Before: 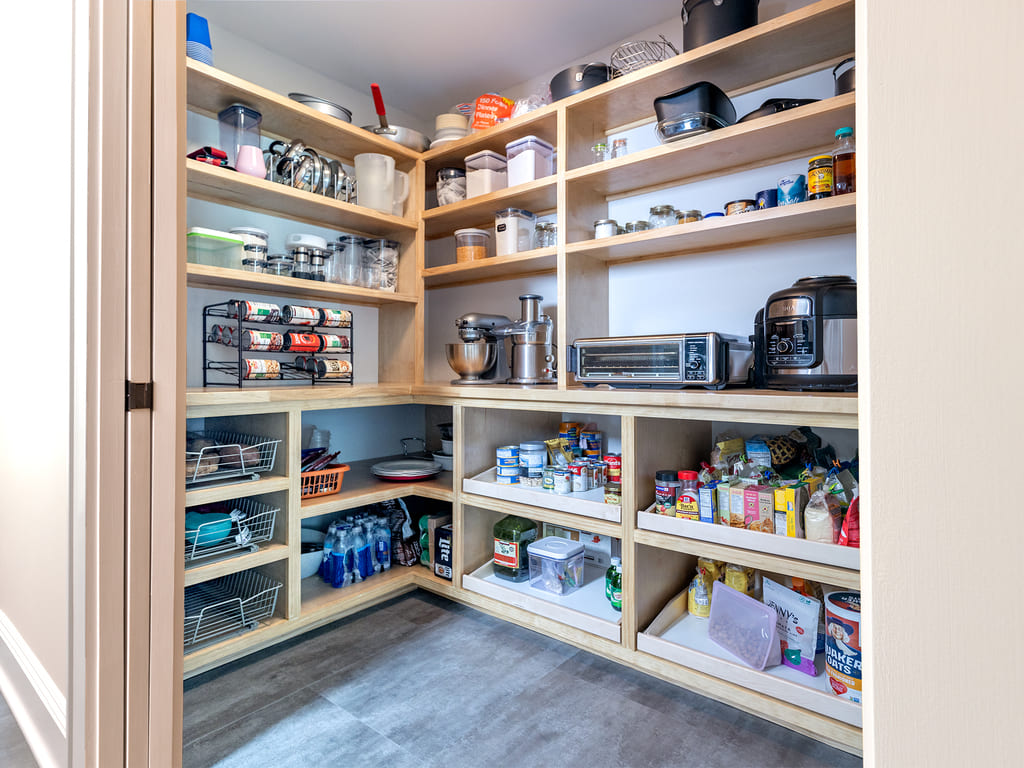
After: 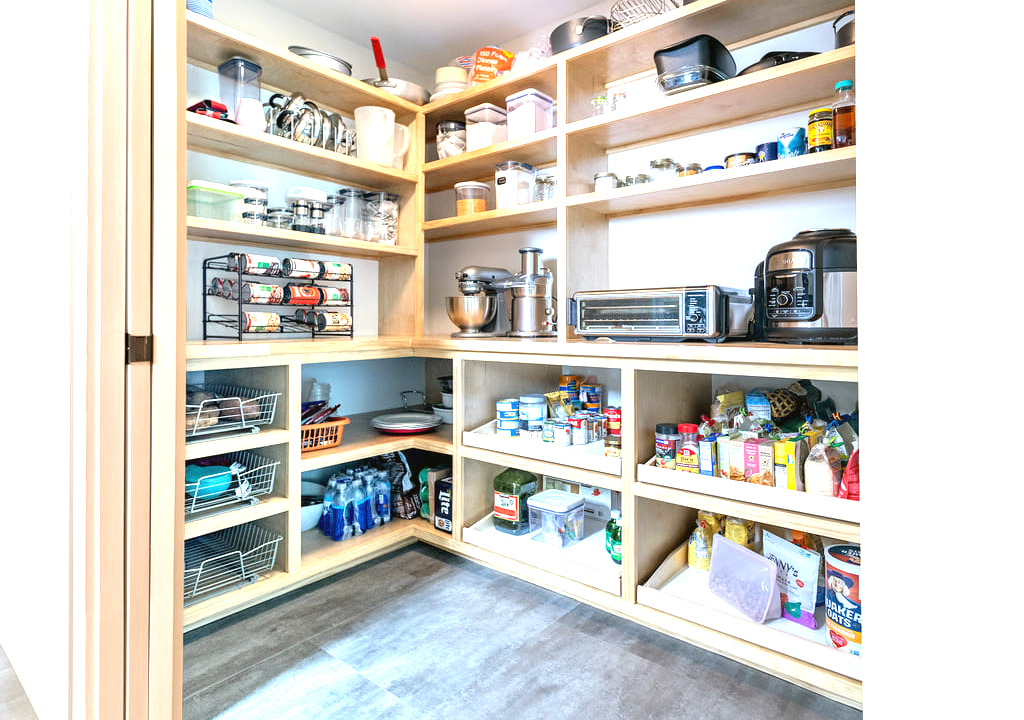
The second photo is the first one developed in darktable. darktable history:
crop and rotate: top 6.25%
color balance: mode lift, gamma, gain (sRGB), lift [1.04, 1, 1, 0.97], gamma [1.01, 1, 1, 0.97], gain [0.96, 1, 1, 0.97]
exposure: exposure 1.15 EV, compensate highlight preservation false
